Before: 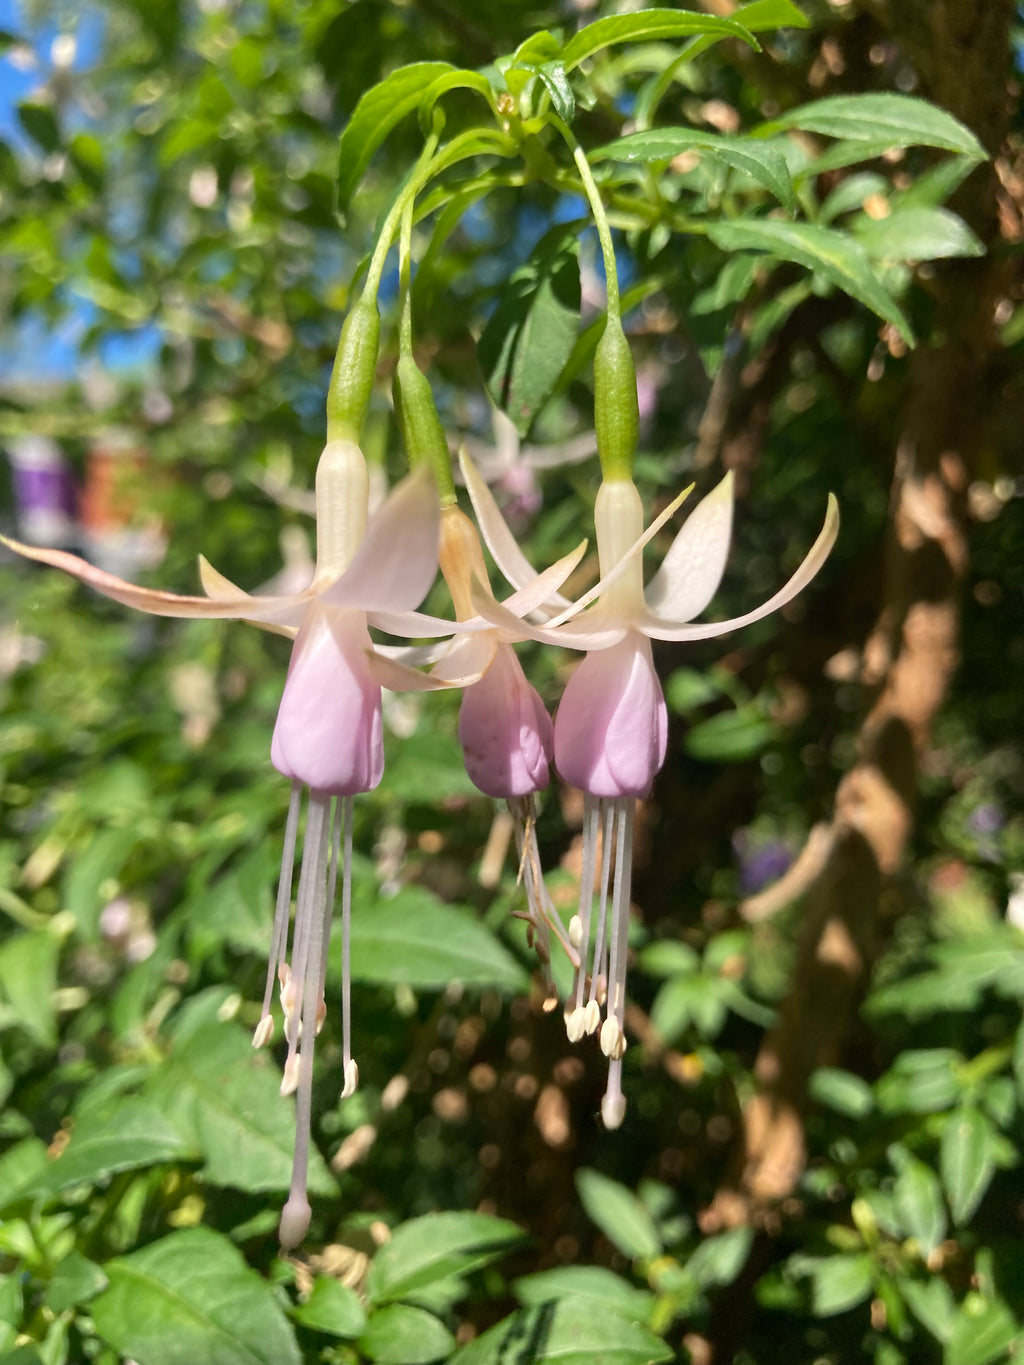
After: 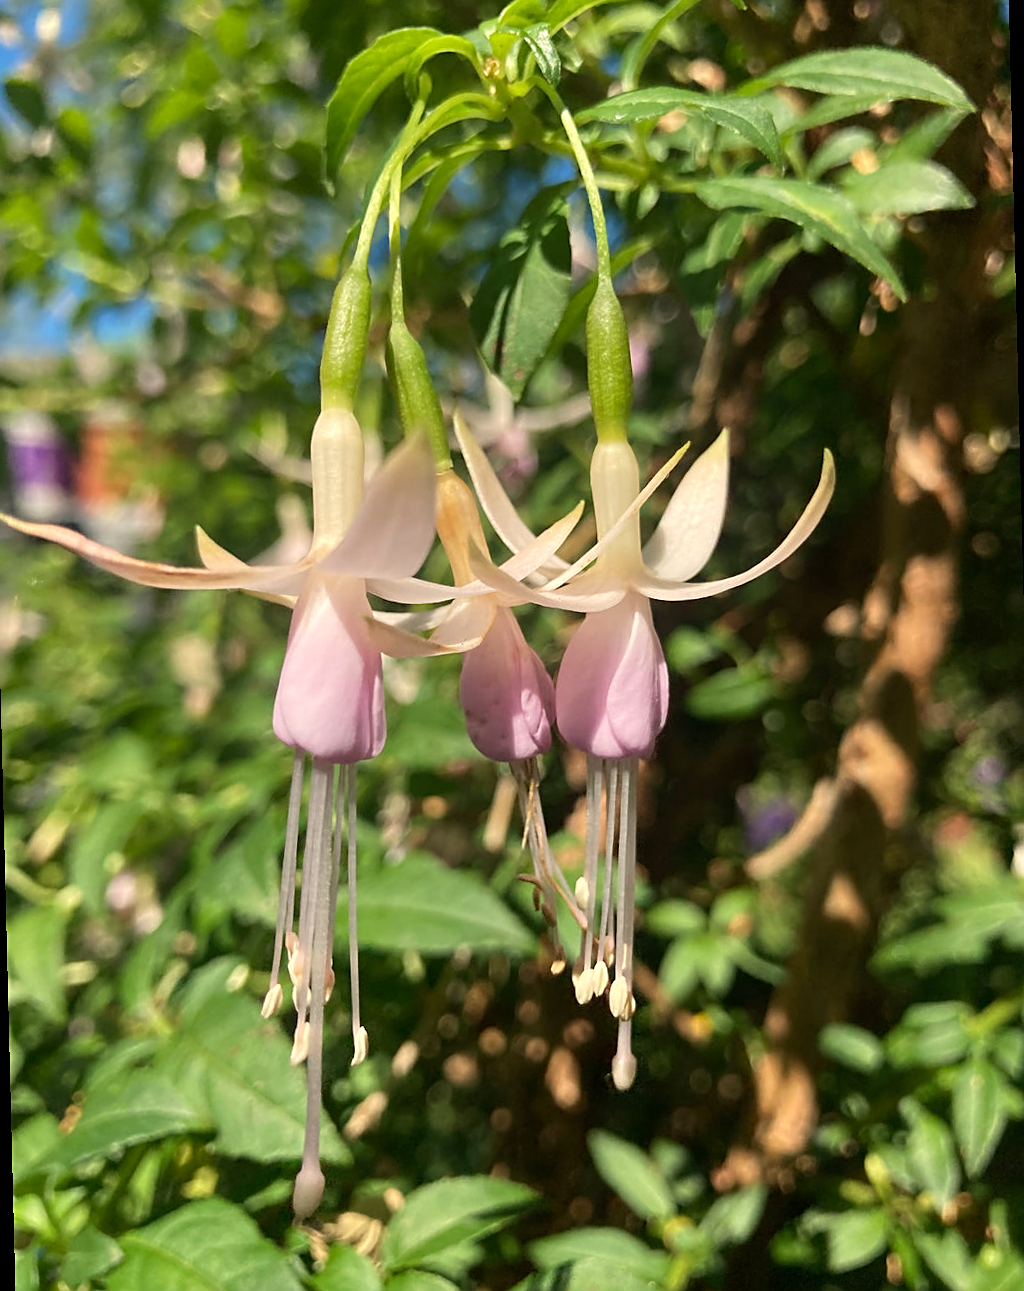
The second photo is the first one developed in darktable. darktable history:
white balance: red 1.029, blue 0.92
rotate and perspective: rotation -1.42°, crop left 0.016, crop right 0.984, crop top 0.035, crop bottom 0.965
sharpen: on, module defaults
